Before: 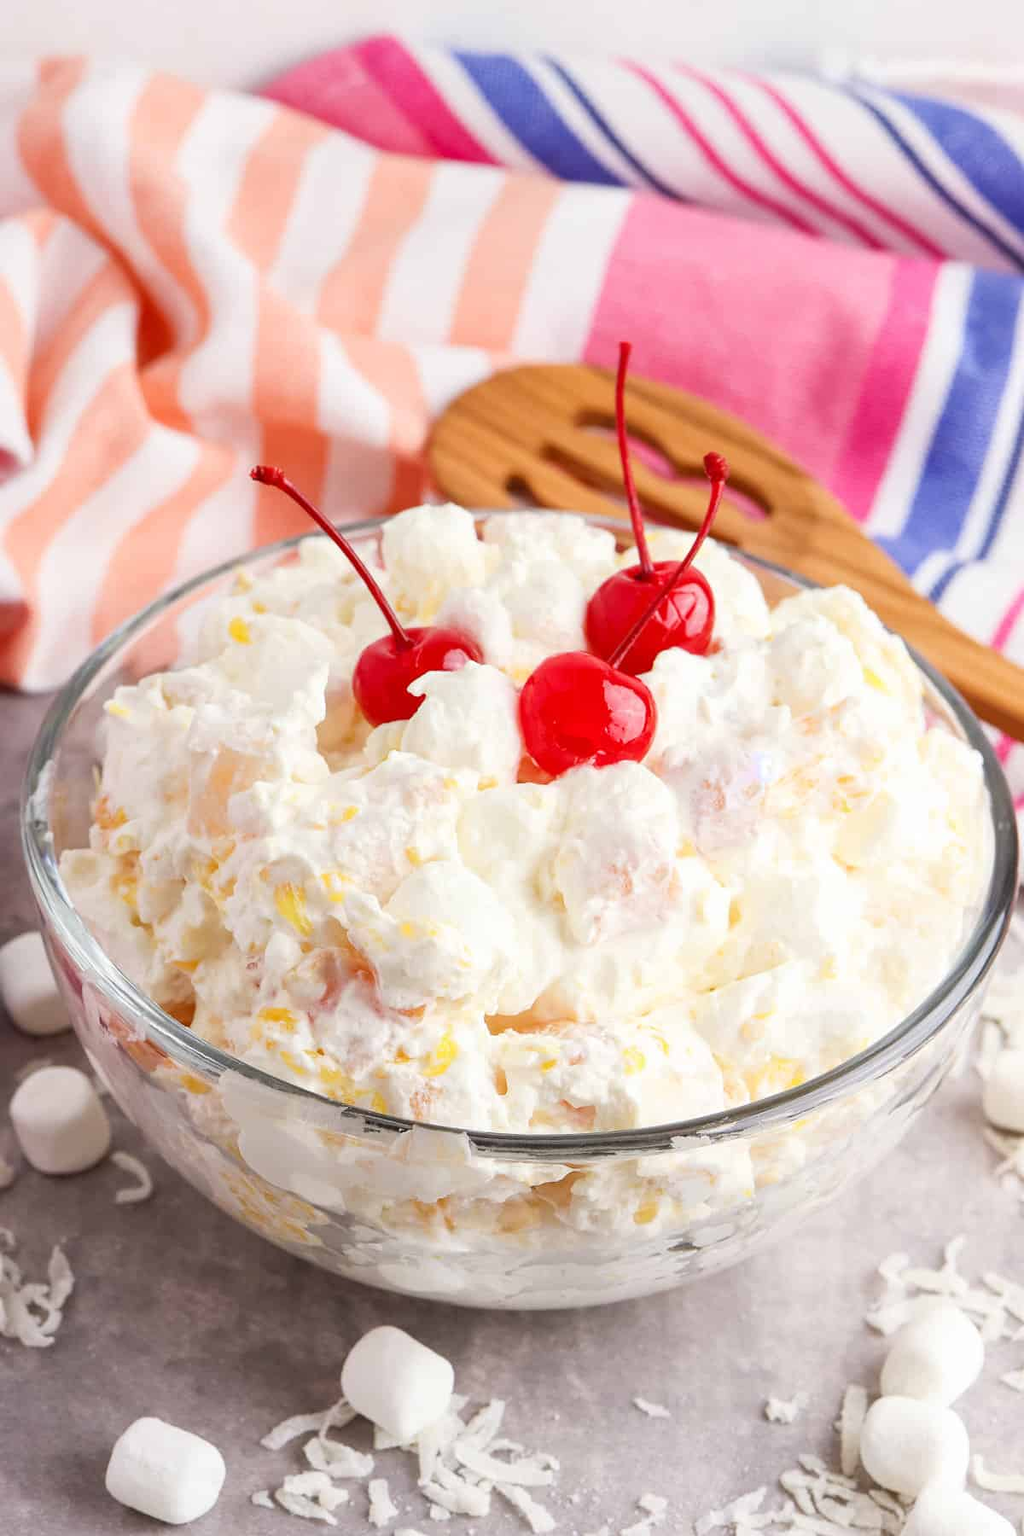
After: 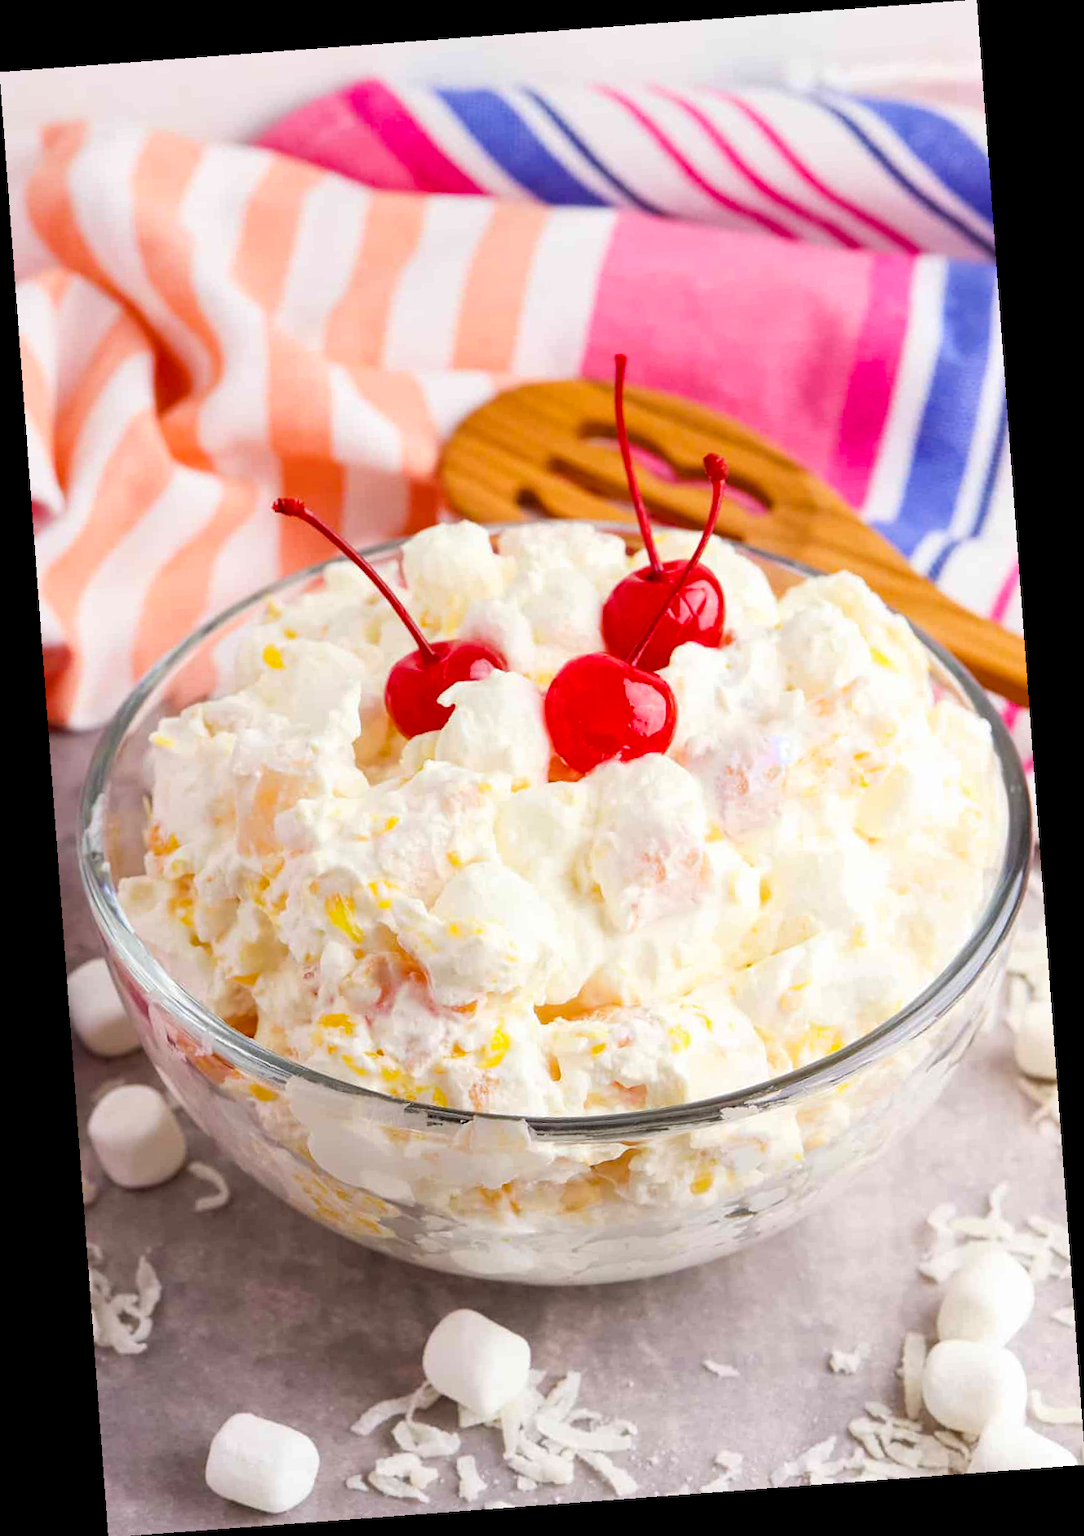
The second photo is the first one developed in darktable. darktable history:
color balance rgb: perceptual saturation grading › global saturation 20%, global vibrance 20%
rotate and perspective: rotation -4.25°, automatic cropping off
